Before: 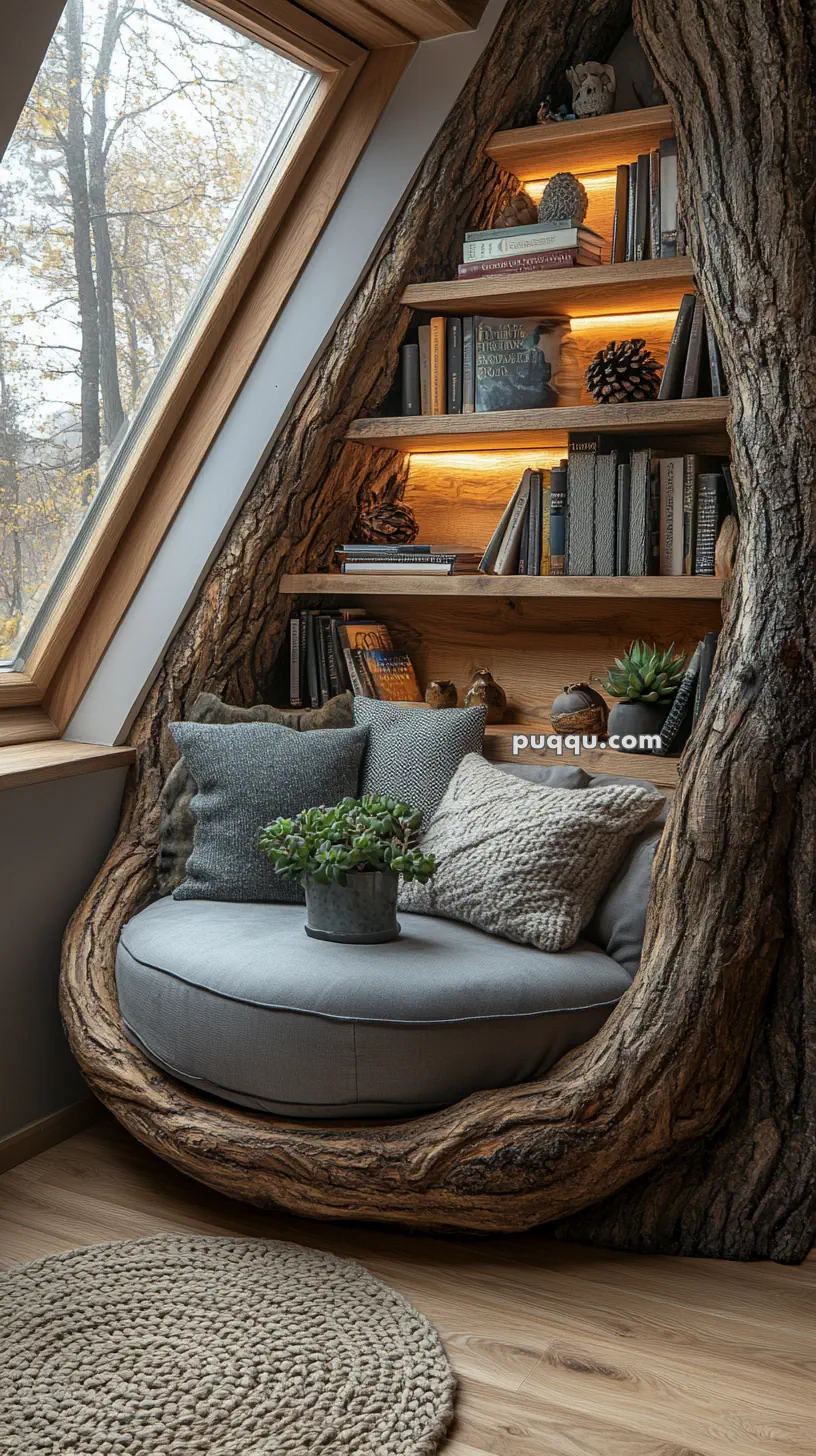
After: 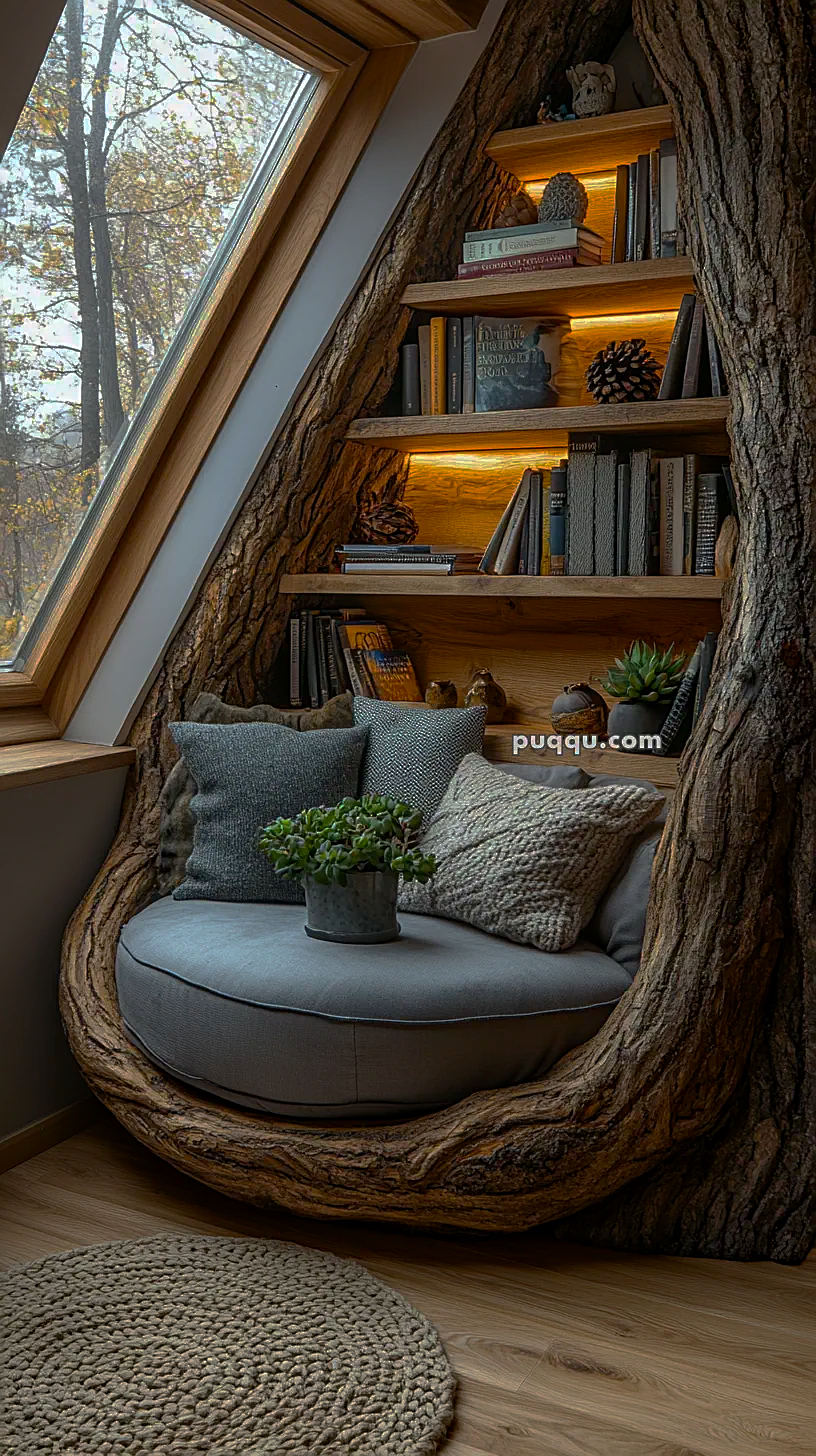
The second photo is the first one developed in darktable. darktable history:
base curve: curves: ch0 [(0, 0) (0.841, 0.609) (1, 1)], preserve colors none
color balance rgb: perceptual saturation grading › global saturation 25.314%, global vibrance 25.226%
sharpen: amount 0.474
contrast brightness saturation: contrast 0.033, brightness -0.043
local contrast: detail 109%
levels: levels [0, 0.498, 1]
